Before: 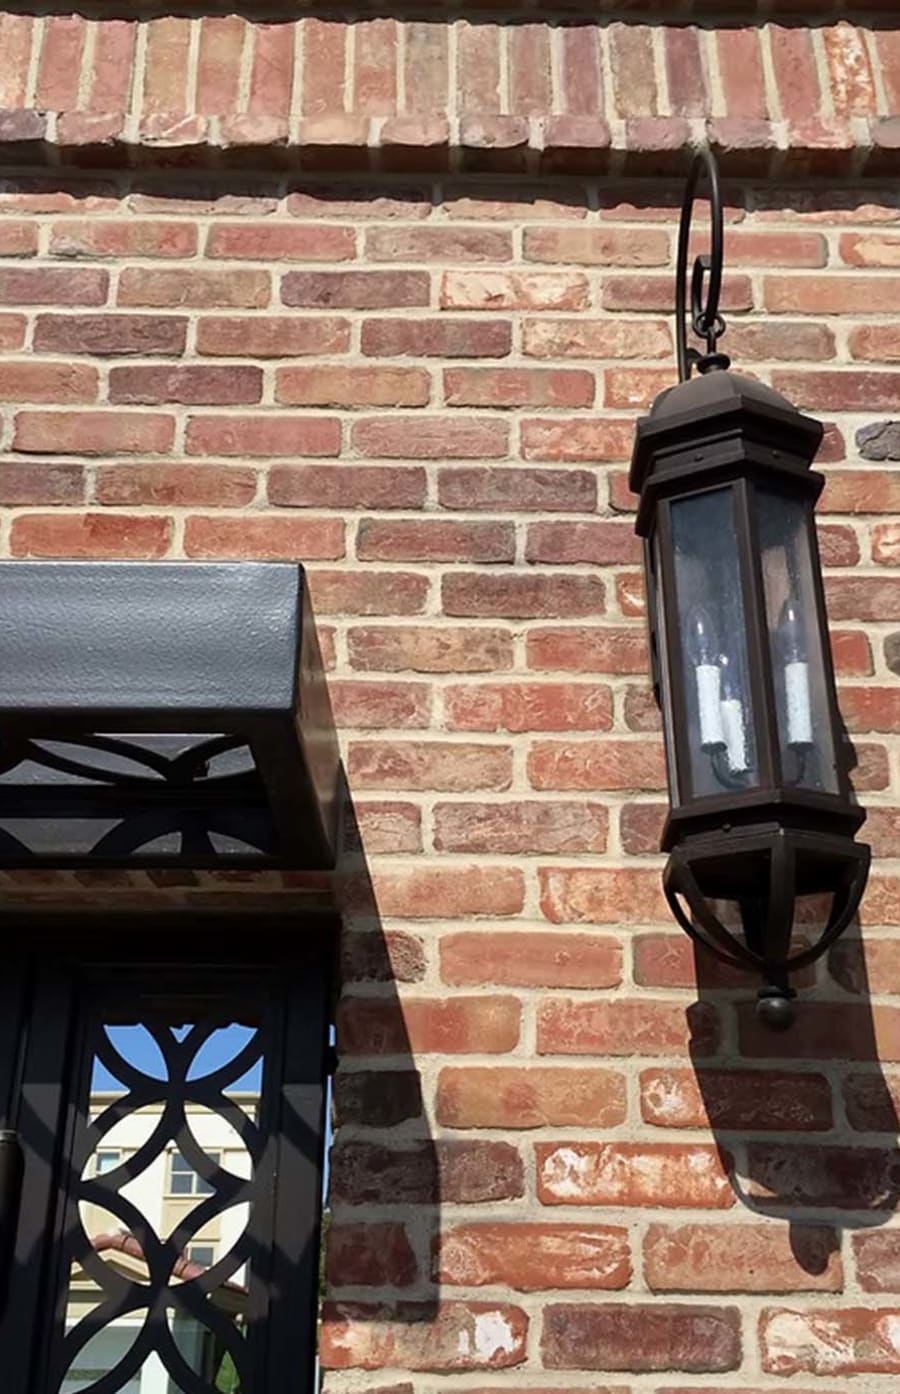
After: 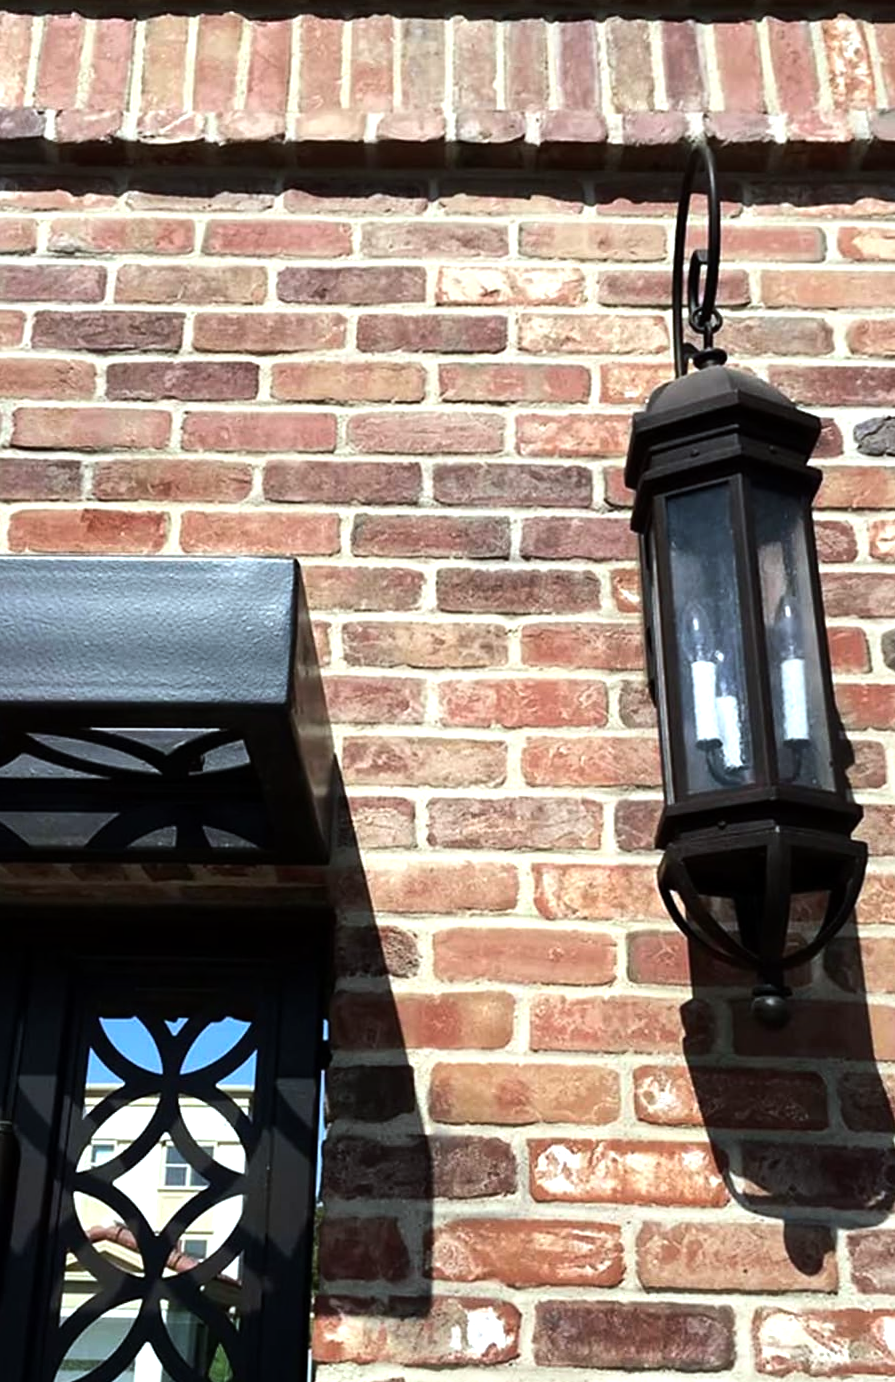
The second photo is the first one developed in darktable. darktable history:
color calibration: illuminant Planckian (black body), adaptation linear Bradford (ICC v4), x 0.364, y 0.367, temperature 4417.56 K, saturation algorithm version 1 (2020)
tone equalizer: -8 EV -0.75 EV, -7 EV -0.7 EV, -6 EV -0.6 EV, -5 EV -0.4 EV, -3 EV 0.4 EV, -2 EV 0.6 EV, -1 EV 0.7 EV, +0 EV 0.75 EV, edges refinement/feathering 500, mask exposure compensation -1.57 EV, preserve details no
rotate and perspective: rotation 0.192°, lens shift (horizontal) -0.015, crop left 0.005, crop right 0.996, crop top 0.006, crop bottom 0.99
